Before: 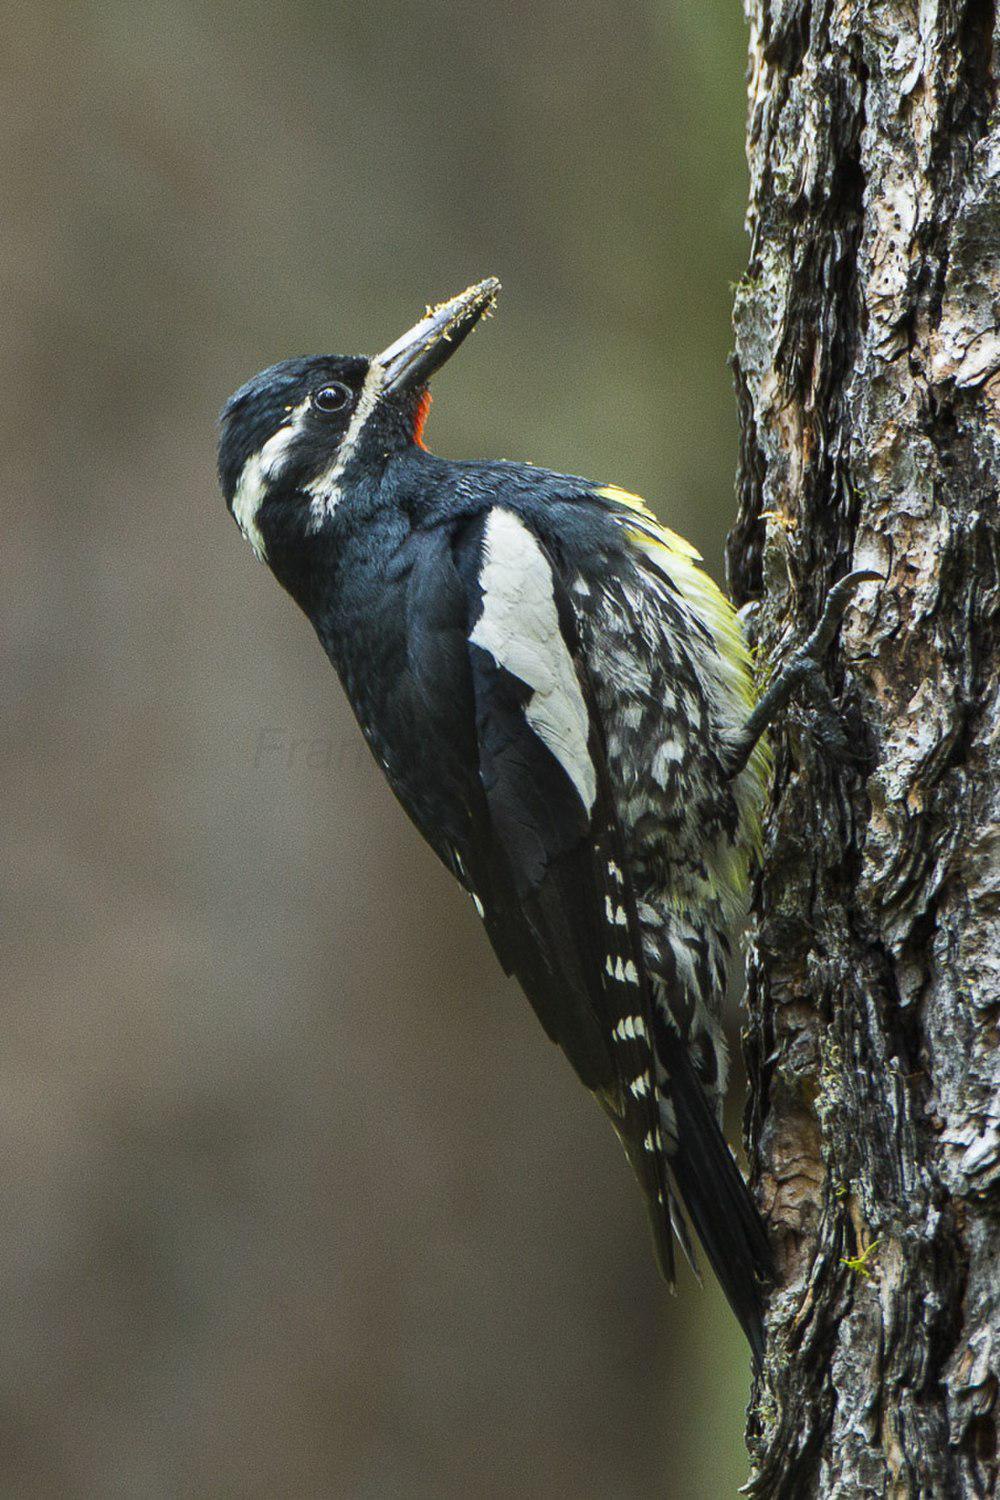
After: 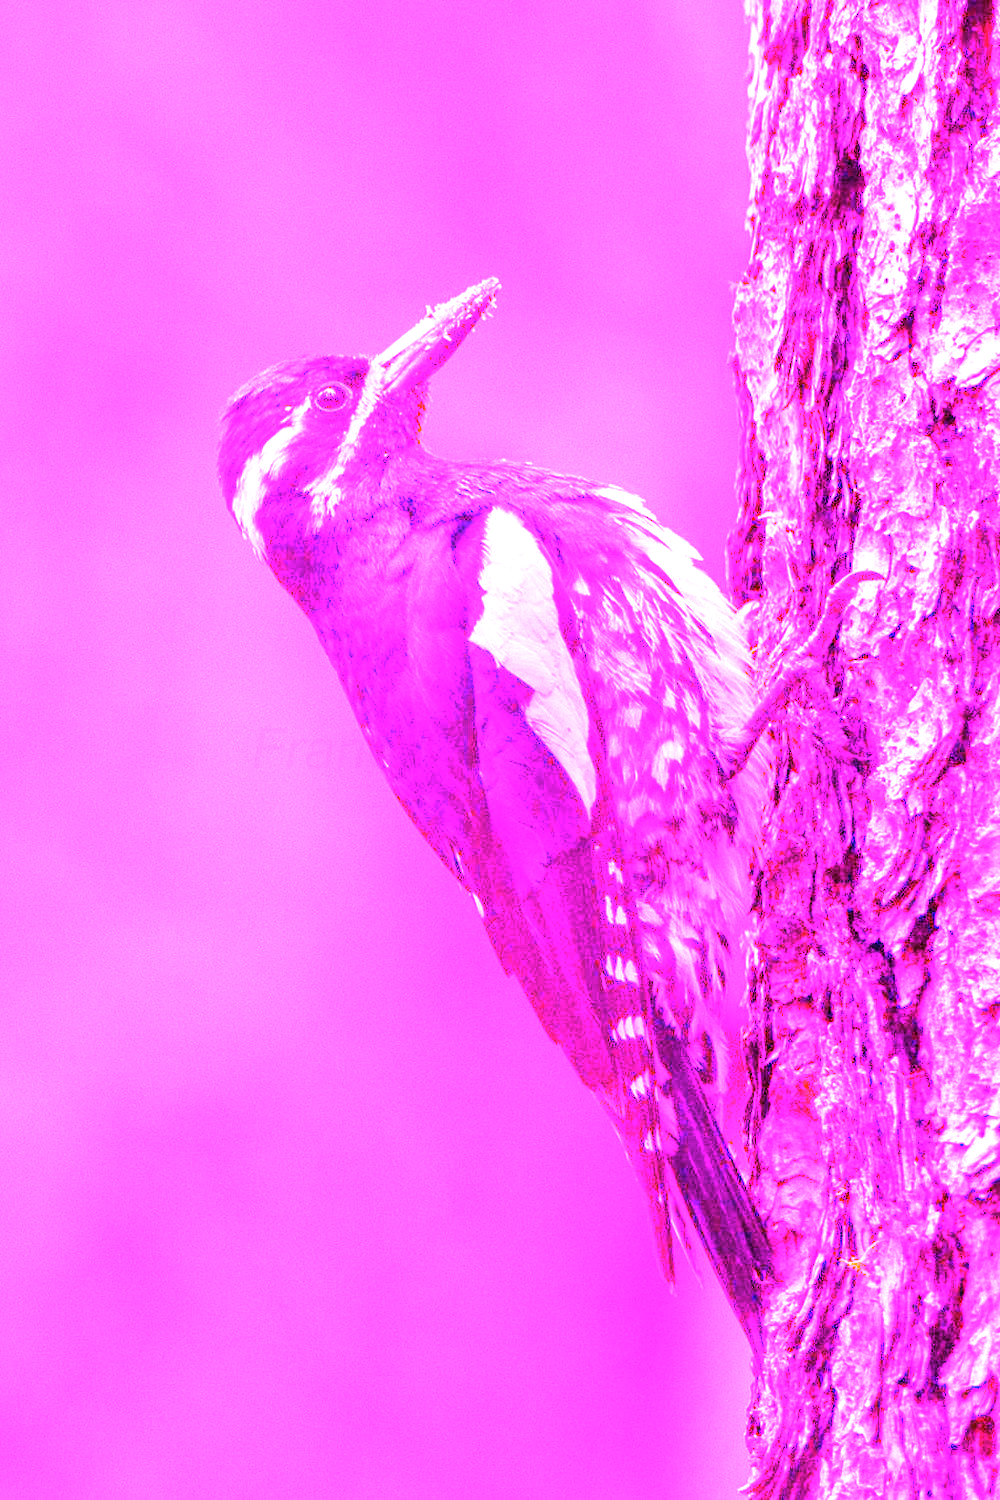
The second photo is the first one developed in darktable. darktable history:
exposure: black level correction 0.001, exposure 0.5 EV, compensate exposure bias true, compensate highlight preservation false
white balance: red 8, blue 8
